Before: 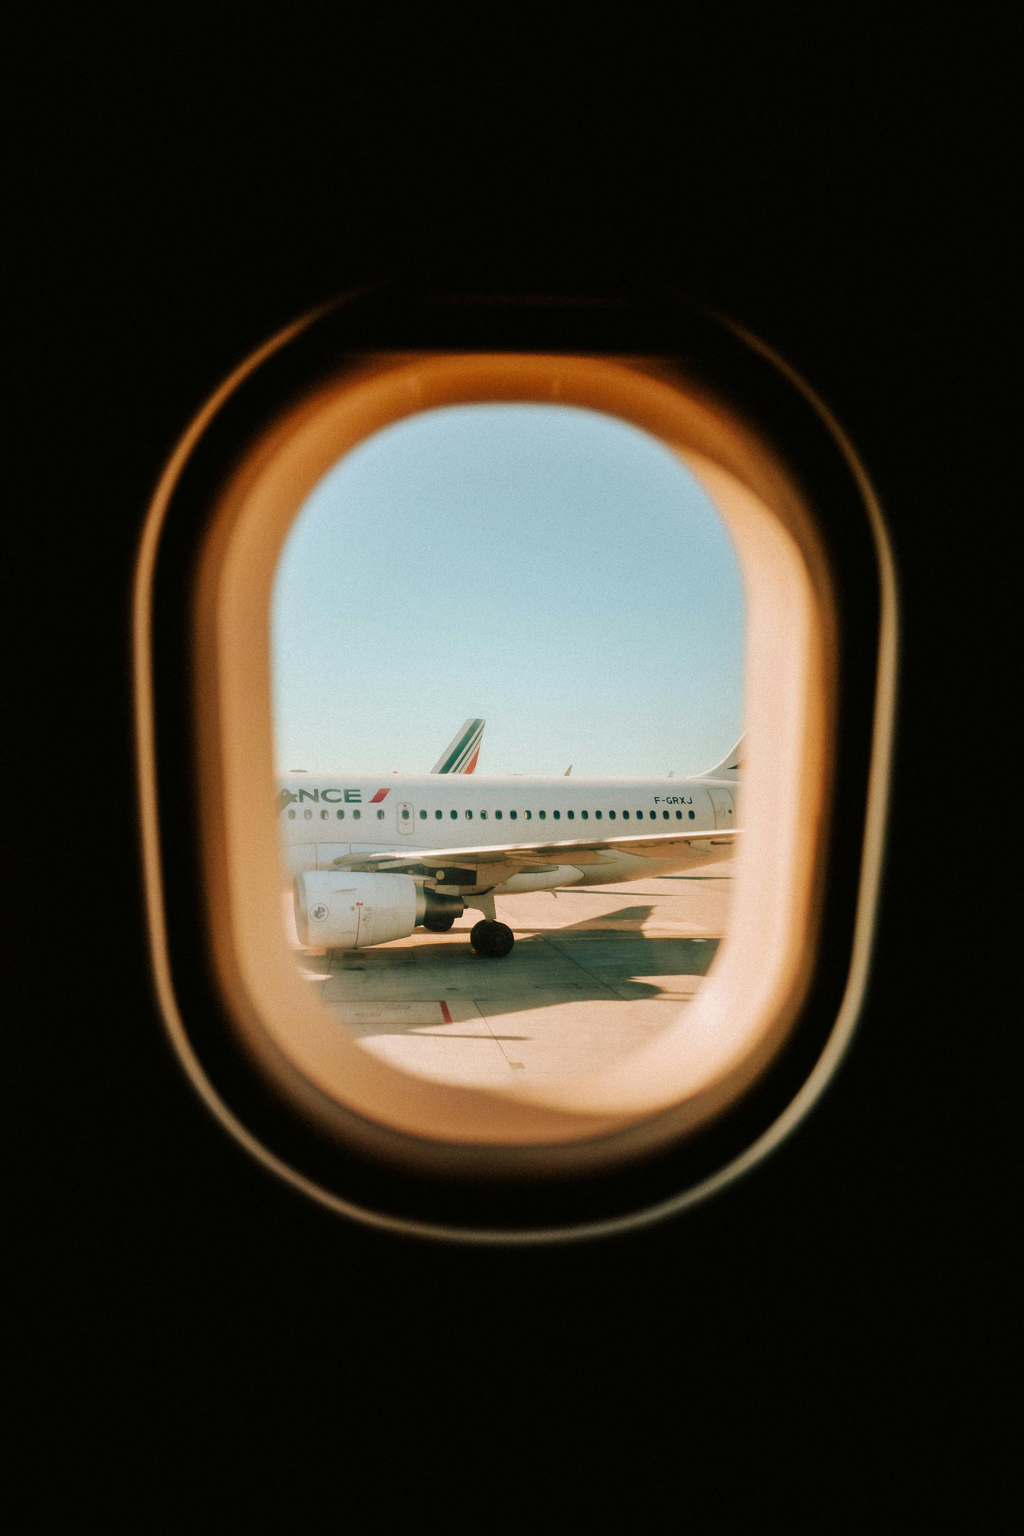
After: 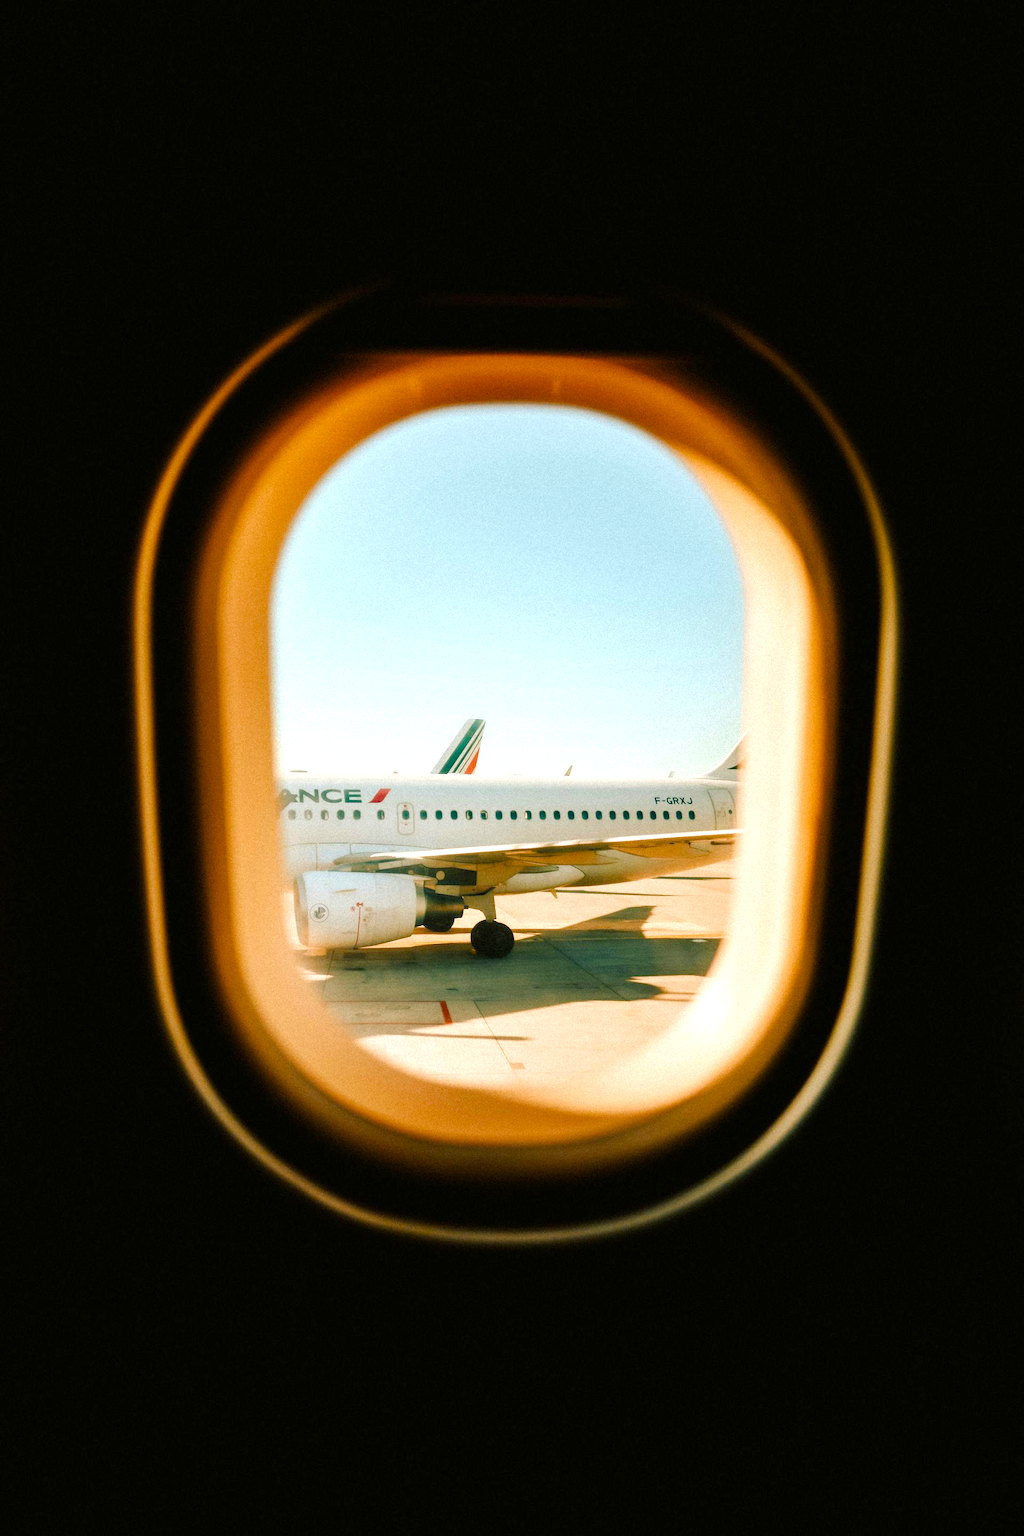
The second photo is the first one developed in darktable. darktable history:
color balance rgb: perceptual saturation grading › global saturation 23.777%, perceptual saturation grading › highlights -24.65%, perceptual saturation grading › mid-tones 24.097%, perceptual saturation grading › shadows 40.547%, perceptual brilliance grading › global brilliance 17.891%
